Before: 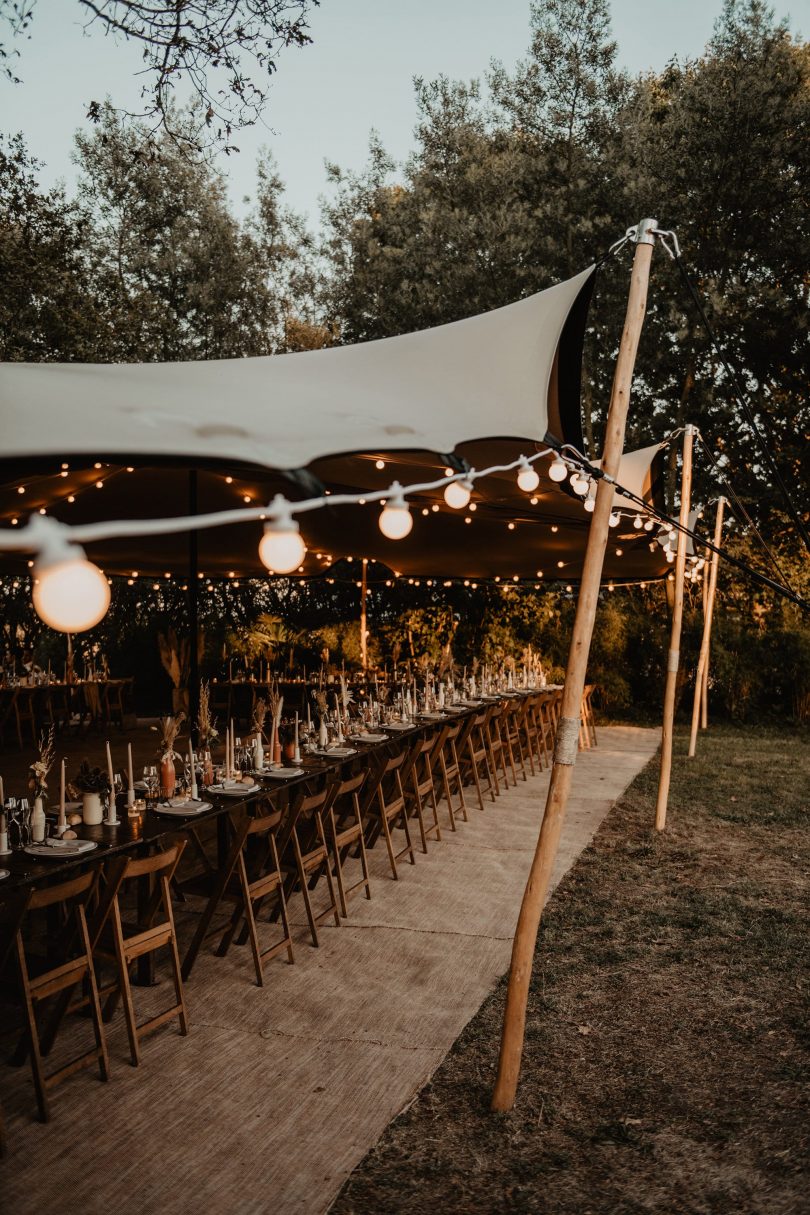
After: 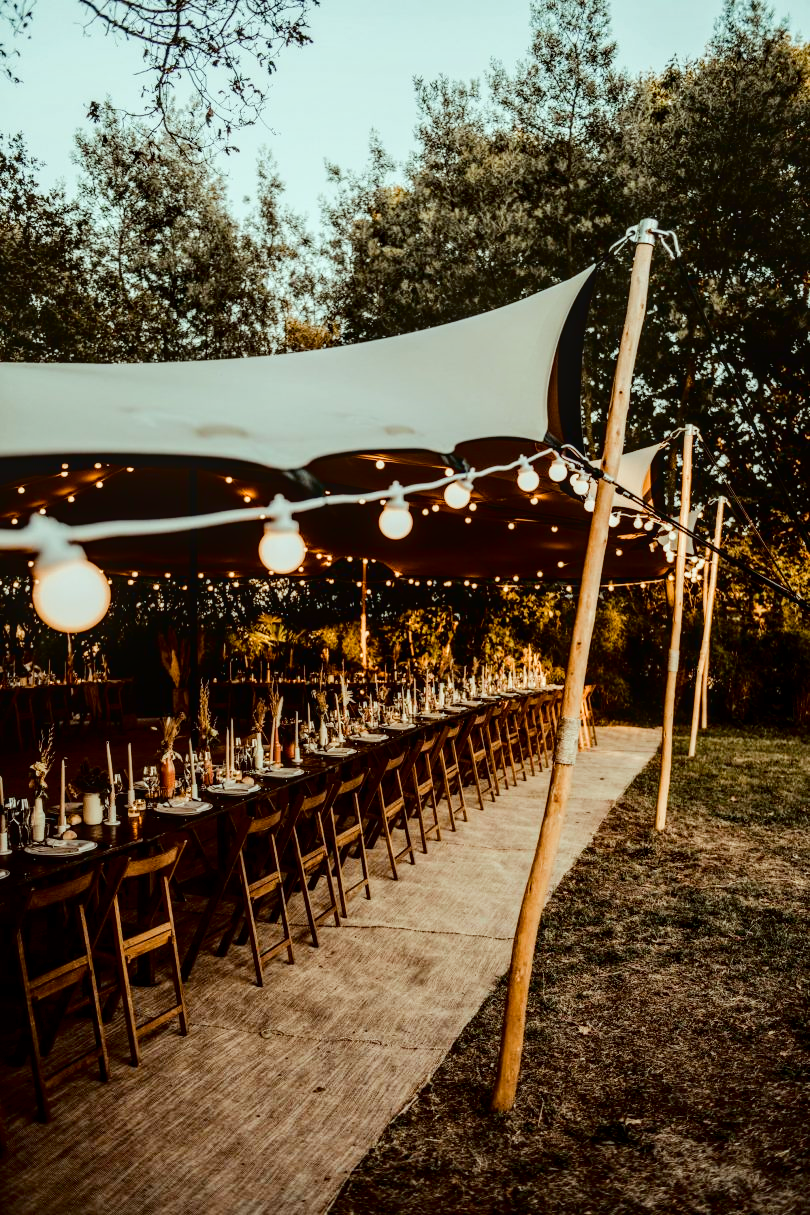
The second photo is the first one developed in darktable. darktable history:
tone curve: curves: ch0 [(0, 0) (0.003, 0) (0.011, 0.001) (0.025, 0.003) (0.044, 0.005) (0.069, 0.012) (0.1, 0.023) (0.136, 0.039) (0.177, 0.088) (0.224, 0.15) (0.277, 0.24) (0.335, 0.337) (0.399, 0.437) (0.468, 0.535) (0.543, 0.629) (0.623, 0.71) (0.709, 0.782) (0.801, 0.856) (0.898, 0.94) (1, 1)], color space Lab, independent channels, preserve colors none
local contrast: on, module defaults
color balance rgb: highlights gain › luminance 20.03%, highlights gain › chroma 2.816%, highlights gain › hue 173.49°, perceptual saturation grading › global saturation 0.552%, perceptual saturation grading › highlights -29.441%, perceptual saturation grading › mid-tones 29.003%, perceptual saturation grading › shadows 60.18%, perceptual brilliance grading › mid-tones 9.873%, perceptual brilliance grading › shadows 14.719%
